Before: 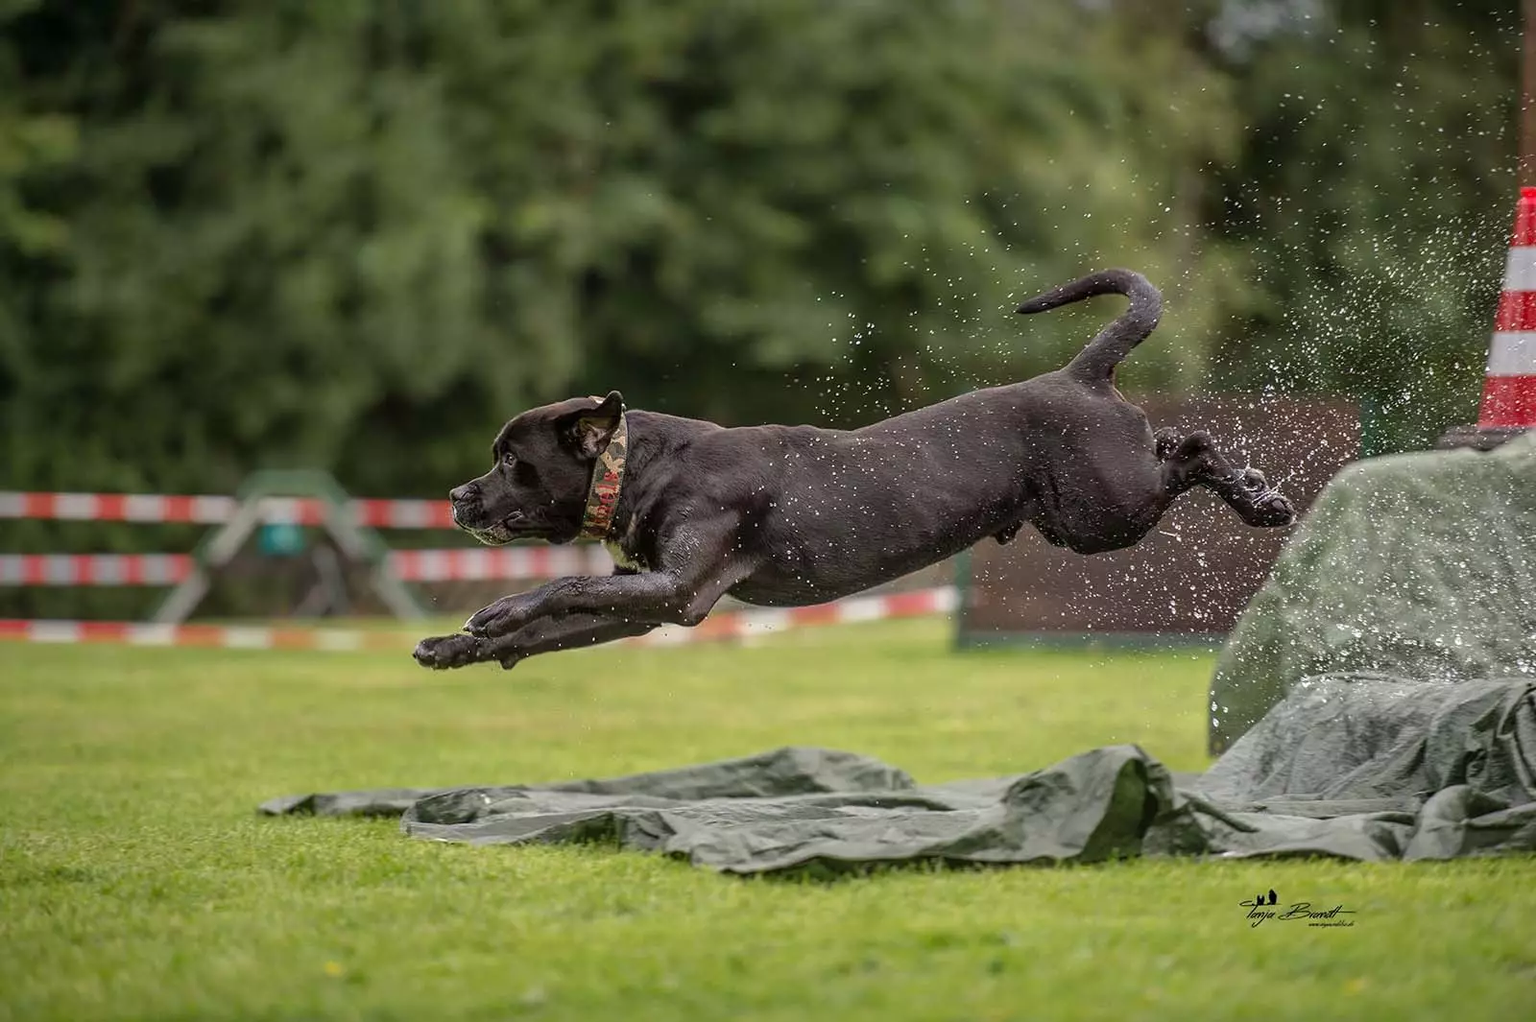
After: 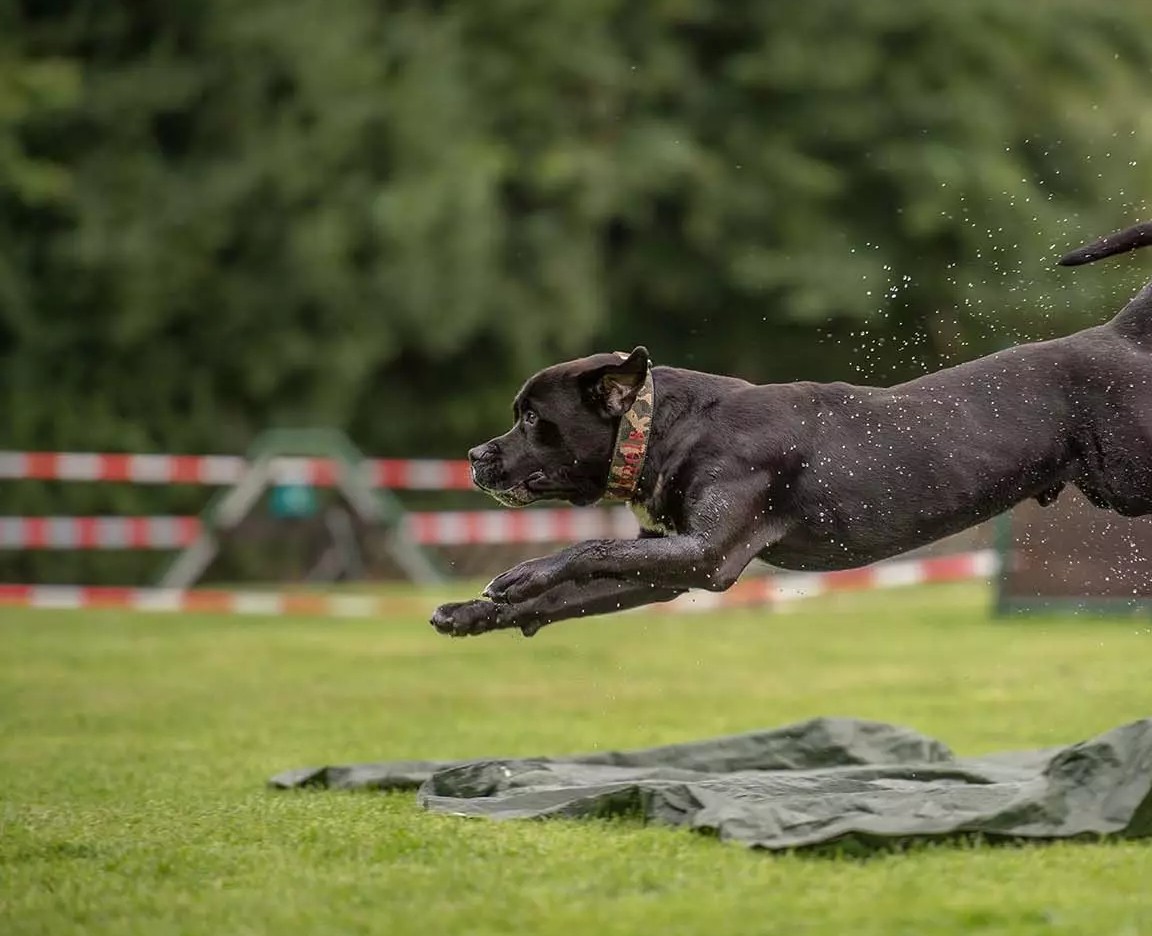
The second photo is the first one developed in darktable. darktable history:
crop: top 5.803%, right 27.864%, bottom 5.804%
